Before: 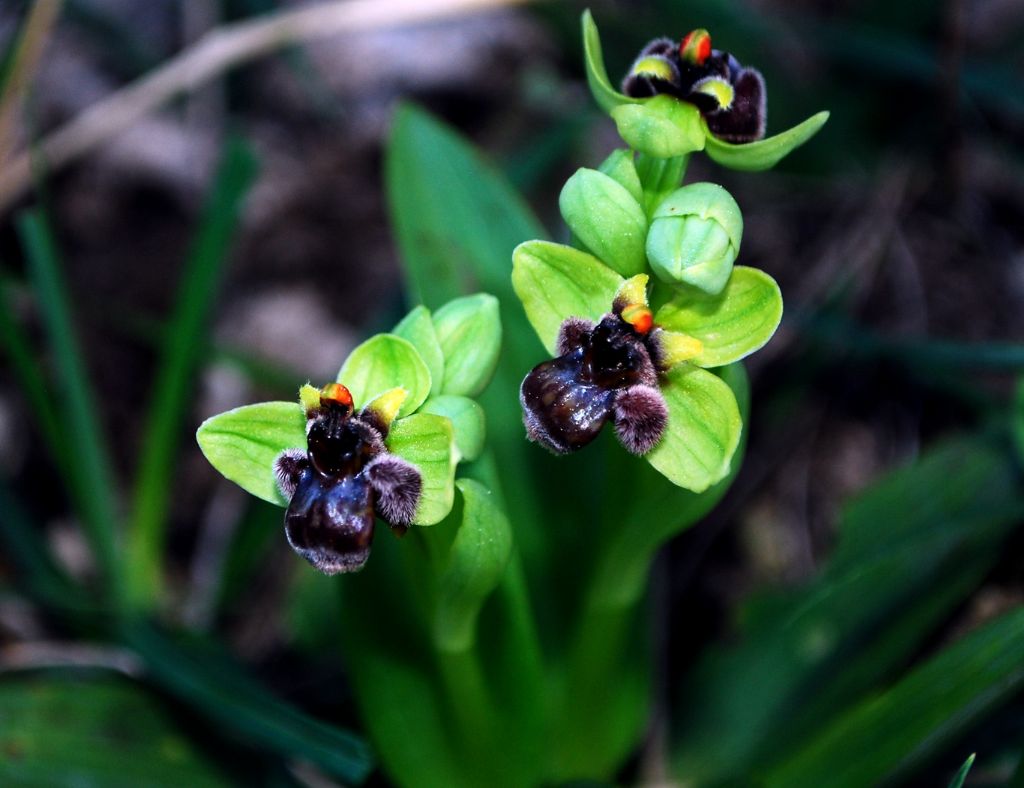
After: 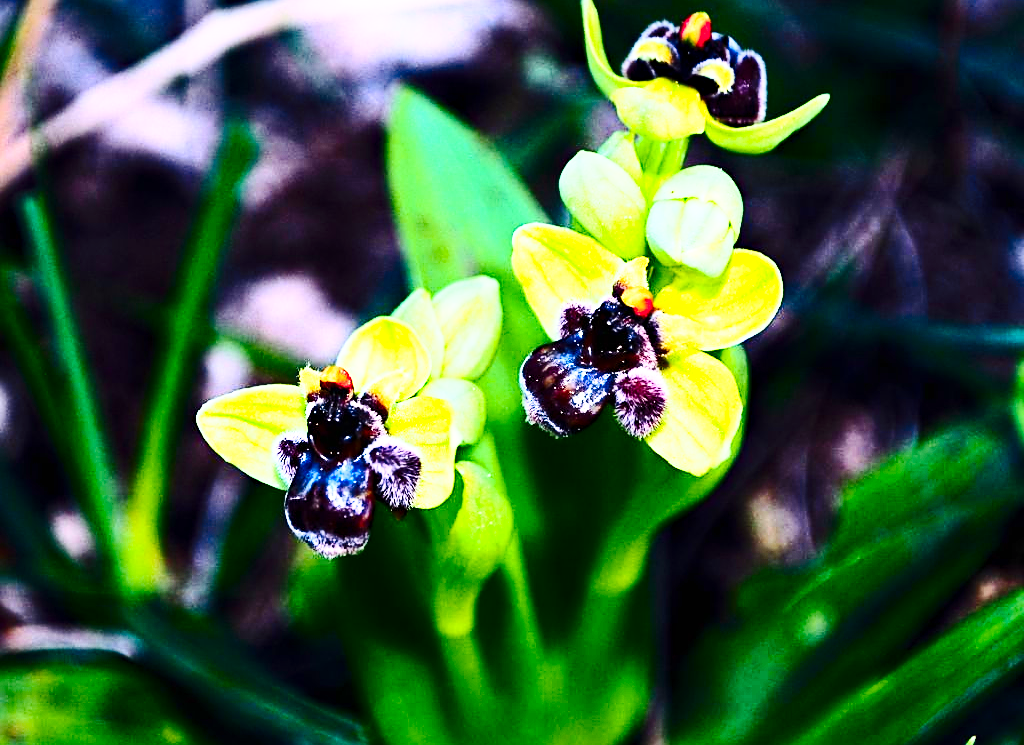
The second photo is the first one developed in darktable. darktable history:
base curve: curves: ch0 [(0, 0) (0.028, 0.03) (0.121, 0.232) (0.46, 0.748) (0.859, 0.968) (1, 1)], preserve colors none
shadows and highlights: radius 116.8, shadows 41.72, highlights -61.69, soften with gaussian
exposure: black level correction 0, exposure 0.7 EV, compensate highlight preservation false
crop and rotate: top 2.207%, bottom 3.137%
sharpen: on, module defaults
contrast brightness saturation: contrast 0.409, brightness 0.105, saturation 0.212
color zones: curves: ch1 [(0.235, 0.558) (0.75, 0.5)]; ch2 [(0.25, 0.462) (0.749, 0.457)]
haze removal: compatibility mode true, adaptive false
